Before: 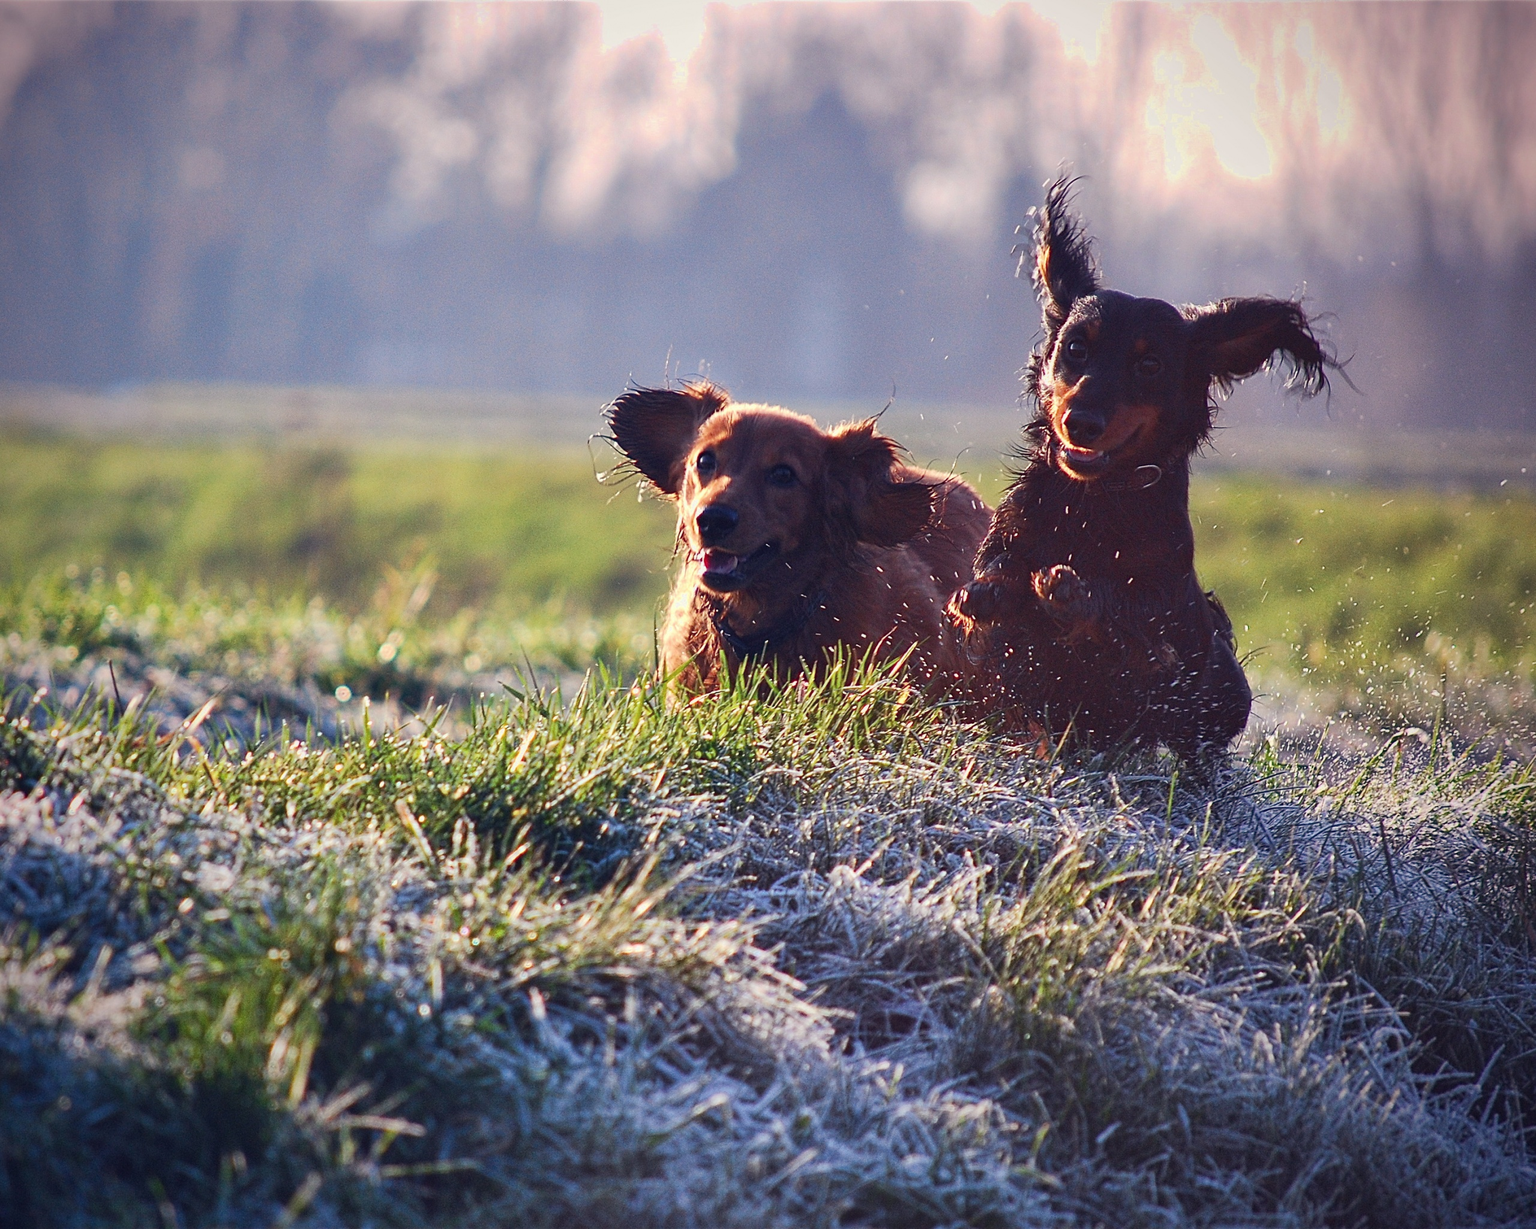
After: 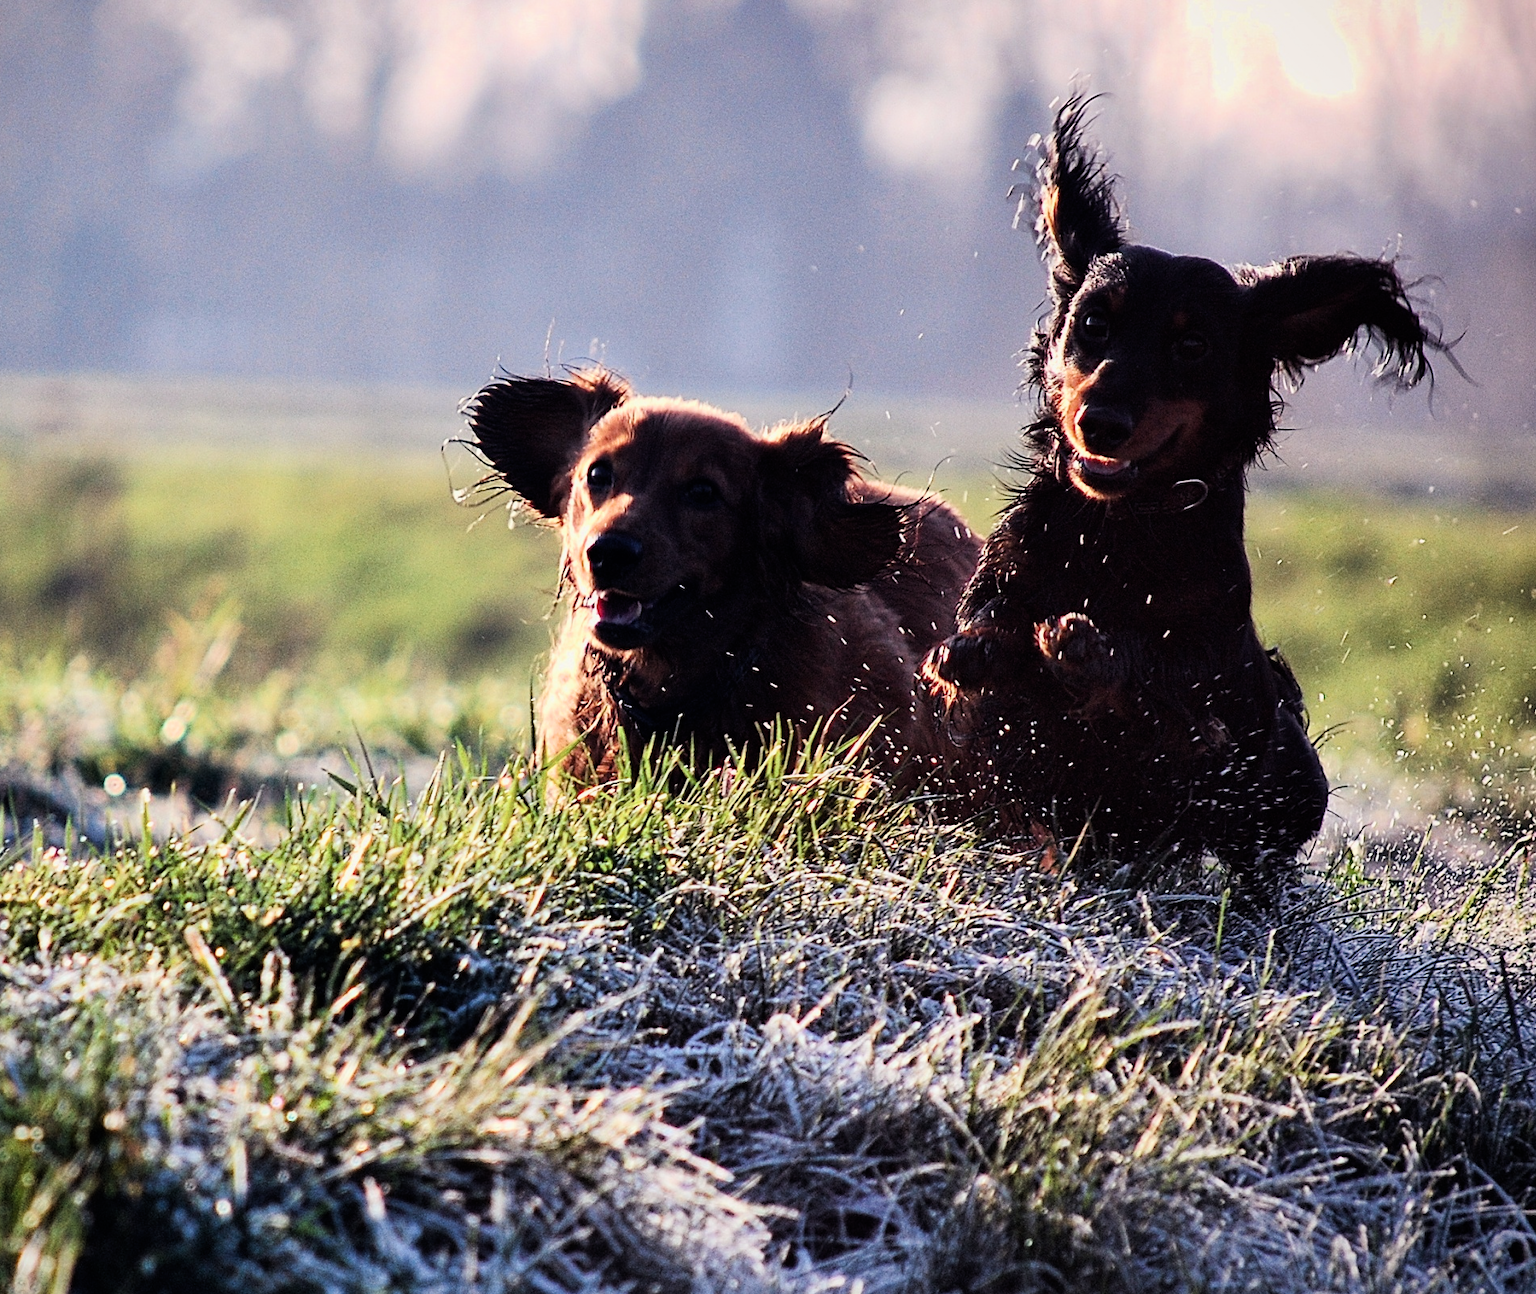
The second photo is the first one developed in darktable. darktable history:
crop: left 16.768%, top 8.653%, right 8.362%, bottom 12.485%
filmic rgb: black relative exposure -5.42 EV, white relative exposure 2.85 EV, dynamic range scaling -37.73%, hardness 4, contrast 1.605, highlights saturation mix -0.93%
